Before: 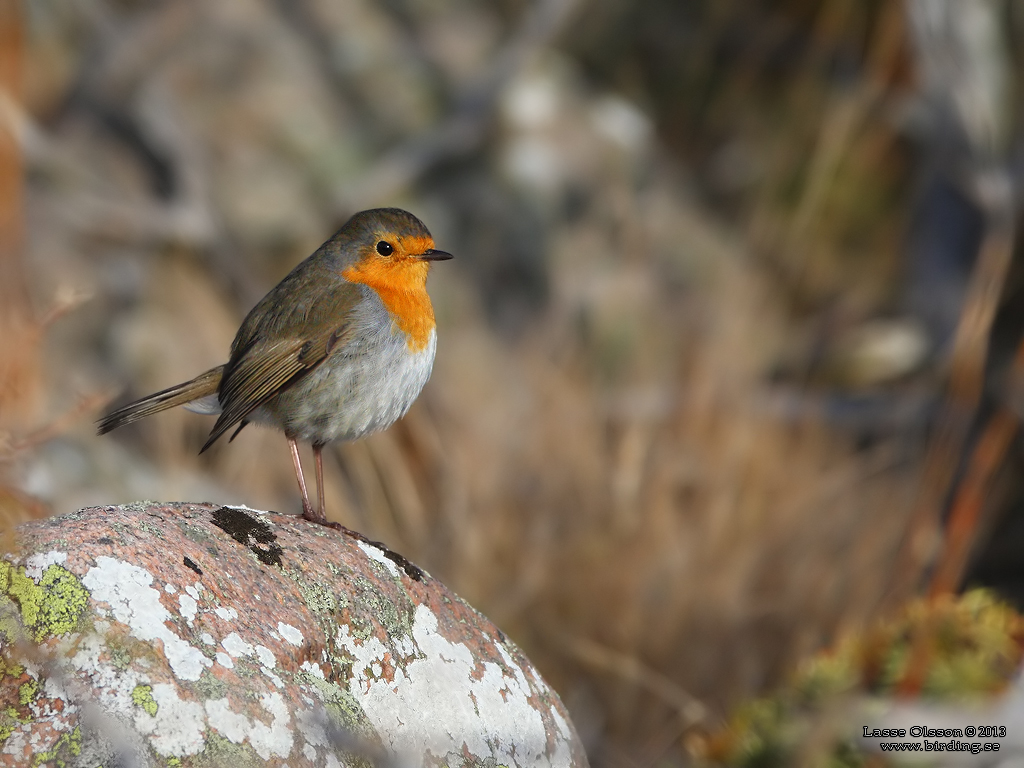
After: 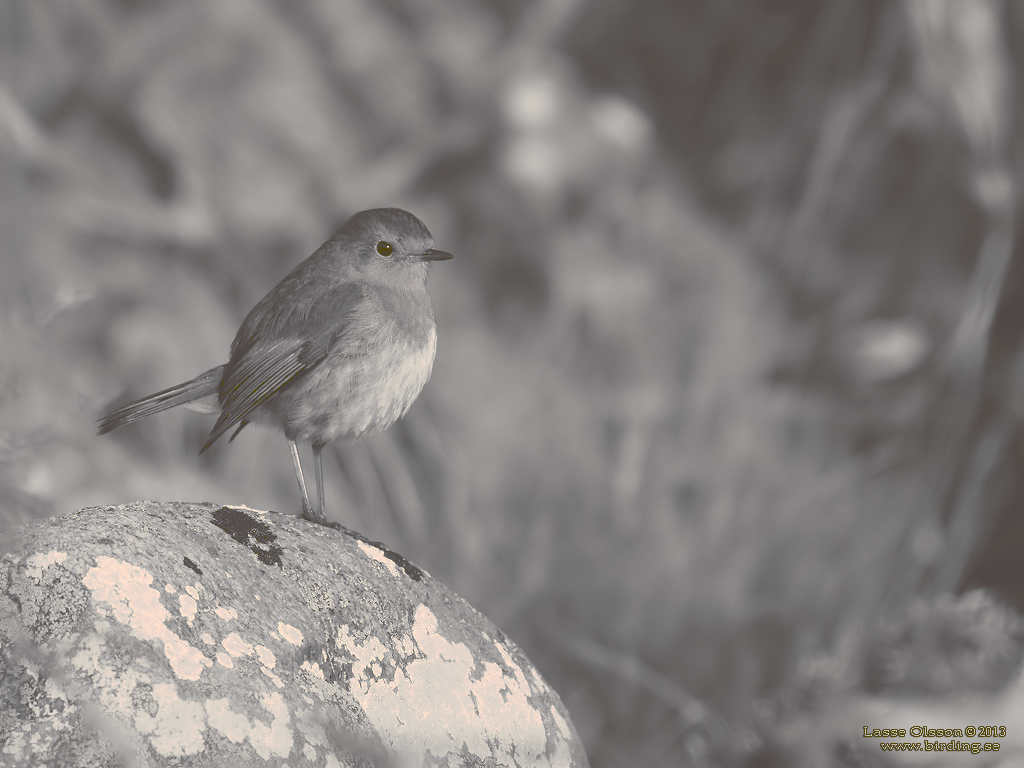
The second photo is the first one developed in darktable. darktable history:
tone curve: curves: ch0 [(0, 0) (0.003, 0.298) (0.011, 0.298) (0.025, 0.298) (0.044, 0.3) (0.069, 0.302) (0.1, 0.312) (0.136, 0.329) (0.177, 0.354) (0.224, 0.376) (0.277, 0.408) (0.335, 0.453) (0.399, 0.503) (0.468, 0.562) (0.543, 0.623) (0.623, 0.686) (0.709, 0.754) (0.801, 0.825) (0.898, 0.873) (1, 1)], preserve colors none
color look up table: target L [82.57, 84.57, 76.53, 75.18, 65.88, 55.42, 41.09, 41.99, 39.72, 34.08, 22.81, 10.71, 202.9, 85.59, 59.09, 71.41, 58.96, 69.13, 52.02, 50.03, 40.25, 31.45, 28.07, 13.23, 94.72, 100.28, 75.95, 94.72, 77.93, 75.67, 90.62, 87.45, 84.39, 53.33, 68.13, 57.97, 45.8, 47.8, 25.33, 45.8, 6.705, 16.77, 98.43, 86.74, 86.23, 83.68, 58.93, 41.67, 38.66], target a [2.206, 2.253, 1.464, 1.578, 1.311, 1.628, 0.922, 0.967, 1.102, 1.23, 2.958, 4.969, 0, 0.623, 1.993, 1.389, 1.207, 1.84, 1.054, 1.022, 0.976, 0.887, 1.603, 3.718, 9.089, -1.015, 1.363, 9.089, 1.609, 1.692, 9.581, 1.555, 1.571, 1.205, 1.215, 1.873, 1.884, 1.744, 2.462, 1.884, 7.815, 2.156, 4.378, 1.567, 2.135, 1.583, 1.066, 1.394, 0.826], target b [7.05, 7.888, 5.389, 4.566, 3.442, 2.111, 0.337, -0.273, 0.444, 0.391, 0.157, 0.595, -0.002, 8.577, 2.371, 5.535, 2.144, 4.919, 0.979, 1.175, -0.276, 0.336, -0.196, 1.43, 18.22, 25.57, 5.15, 18.22, 5.633, 4.745, 11.33, 8.169, 8.228, 1.778, 3.961, 2.113, 0.585, 0.654, 0.851, 0.585, 10.62, 0.908, 23.4, 8.068, 8.42, 8.131, 2.697, -0.133, 0.301], num patches 49
